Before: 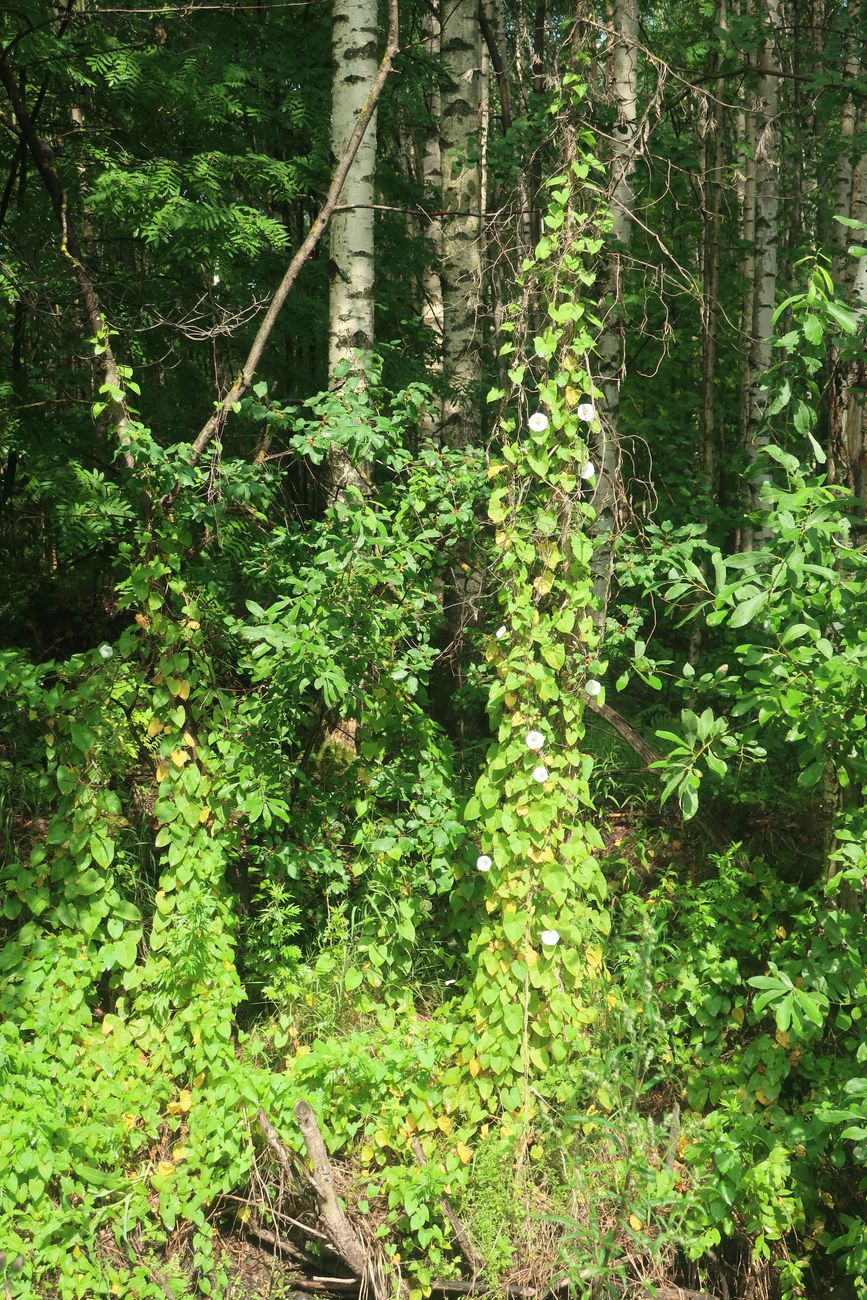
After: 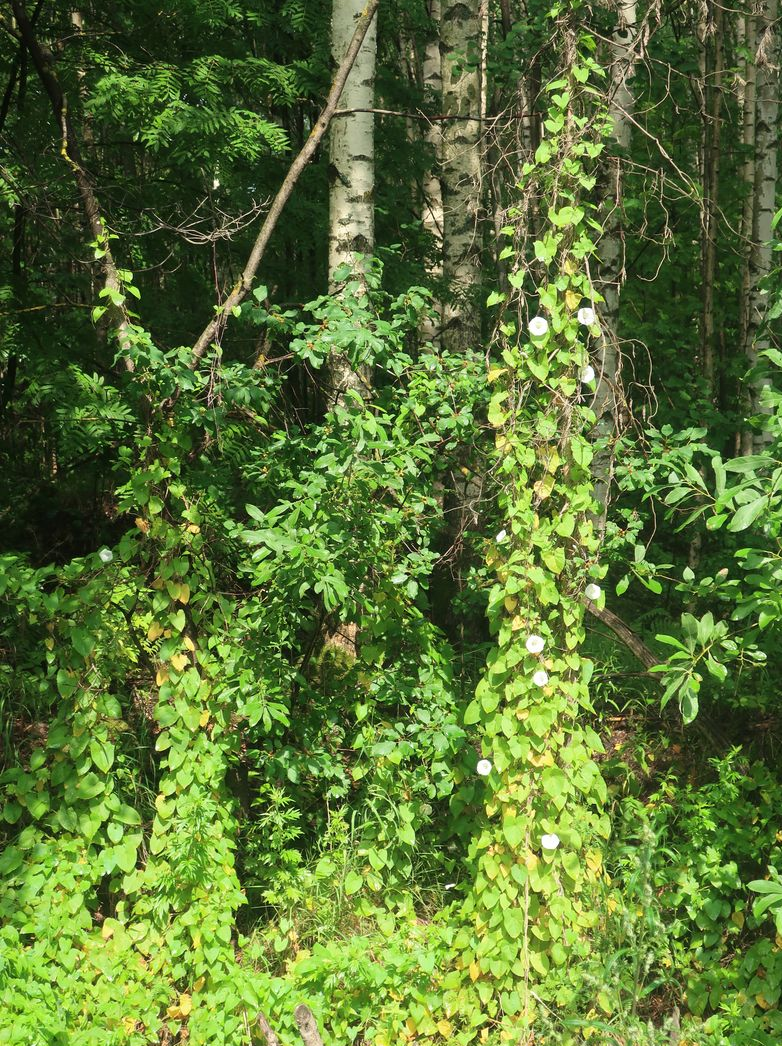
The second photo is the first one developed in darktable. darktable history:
crop: top 7.413%, right 9.778%, bottom 12.068%
